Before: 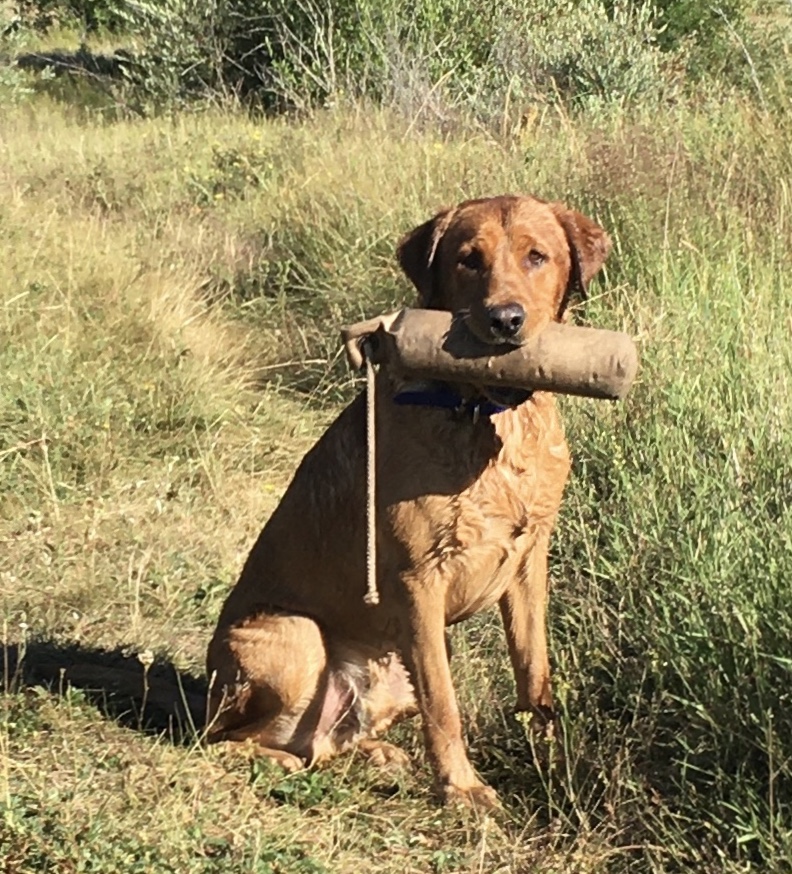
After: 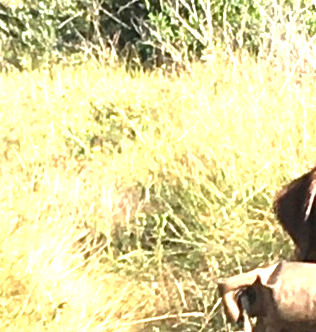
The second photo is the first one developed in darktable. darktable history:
crop: left 15.618%, top 5.428%, right 44.388%, bottom 56.519%
exposure: black level correction 0, exposure 1.447 EV, compensate highlight preservation false
